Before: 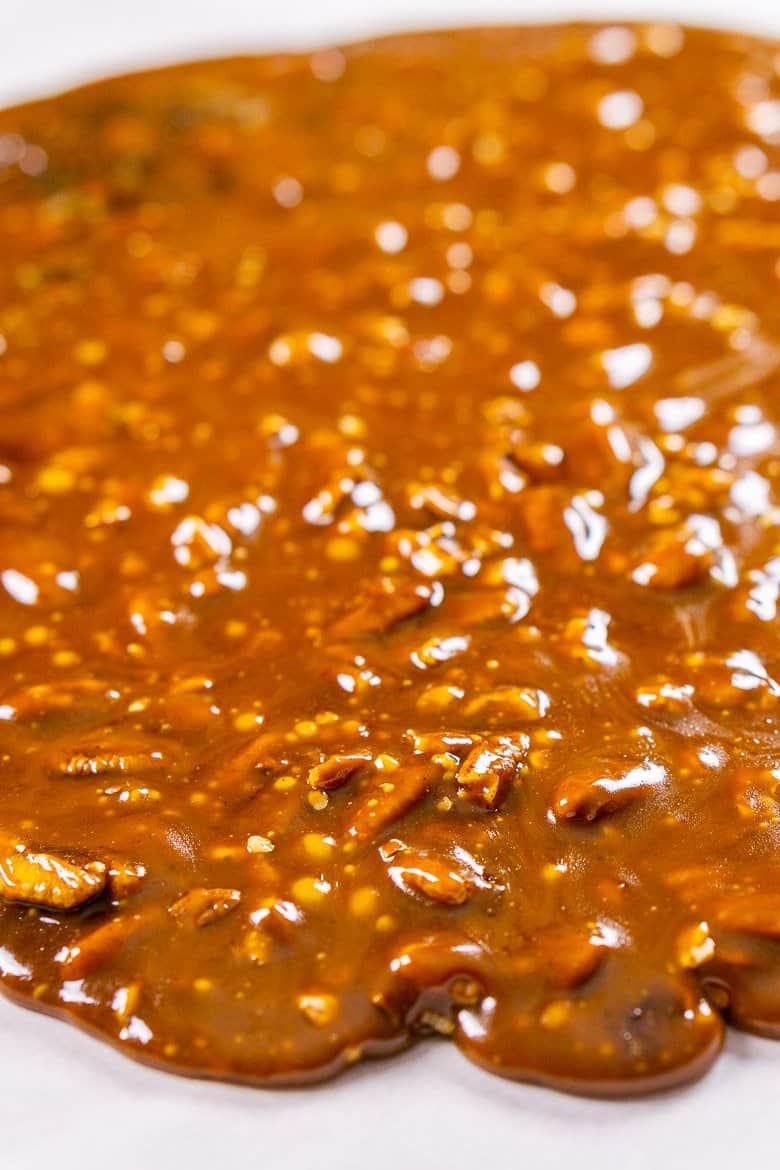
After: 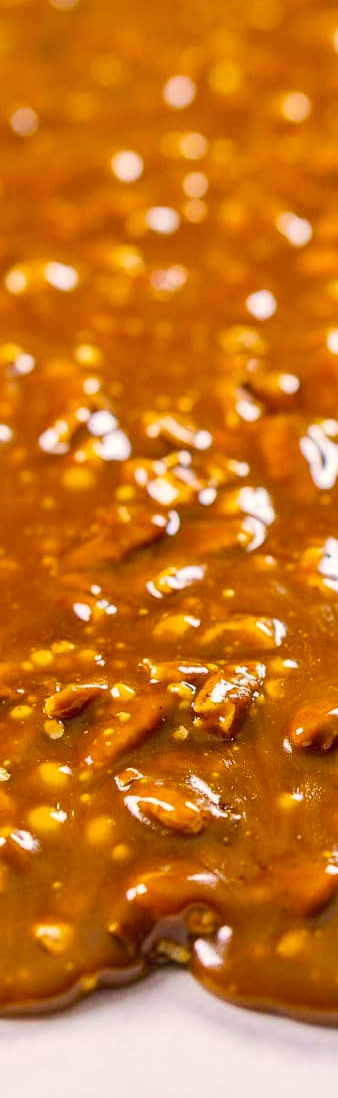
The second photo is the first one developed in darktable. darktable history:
crop: left 33.907%, top 6.069%, right 22.736%
color correction: highlights a* 2.87, highlights b* 5, shadows a* -2.33, shadows b* -4.81, saturation 0.784
velvia: strength 31.33%, mid-tones bias 0.202
